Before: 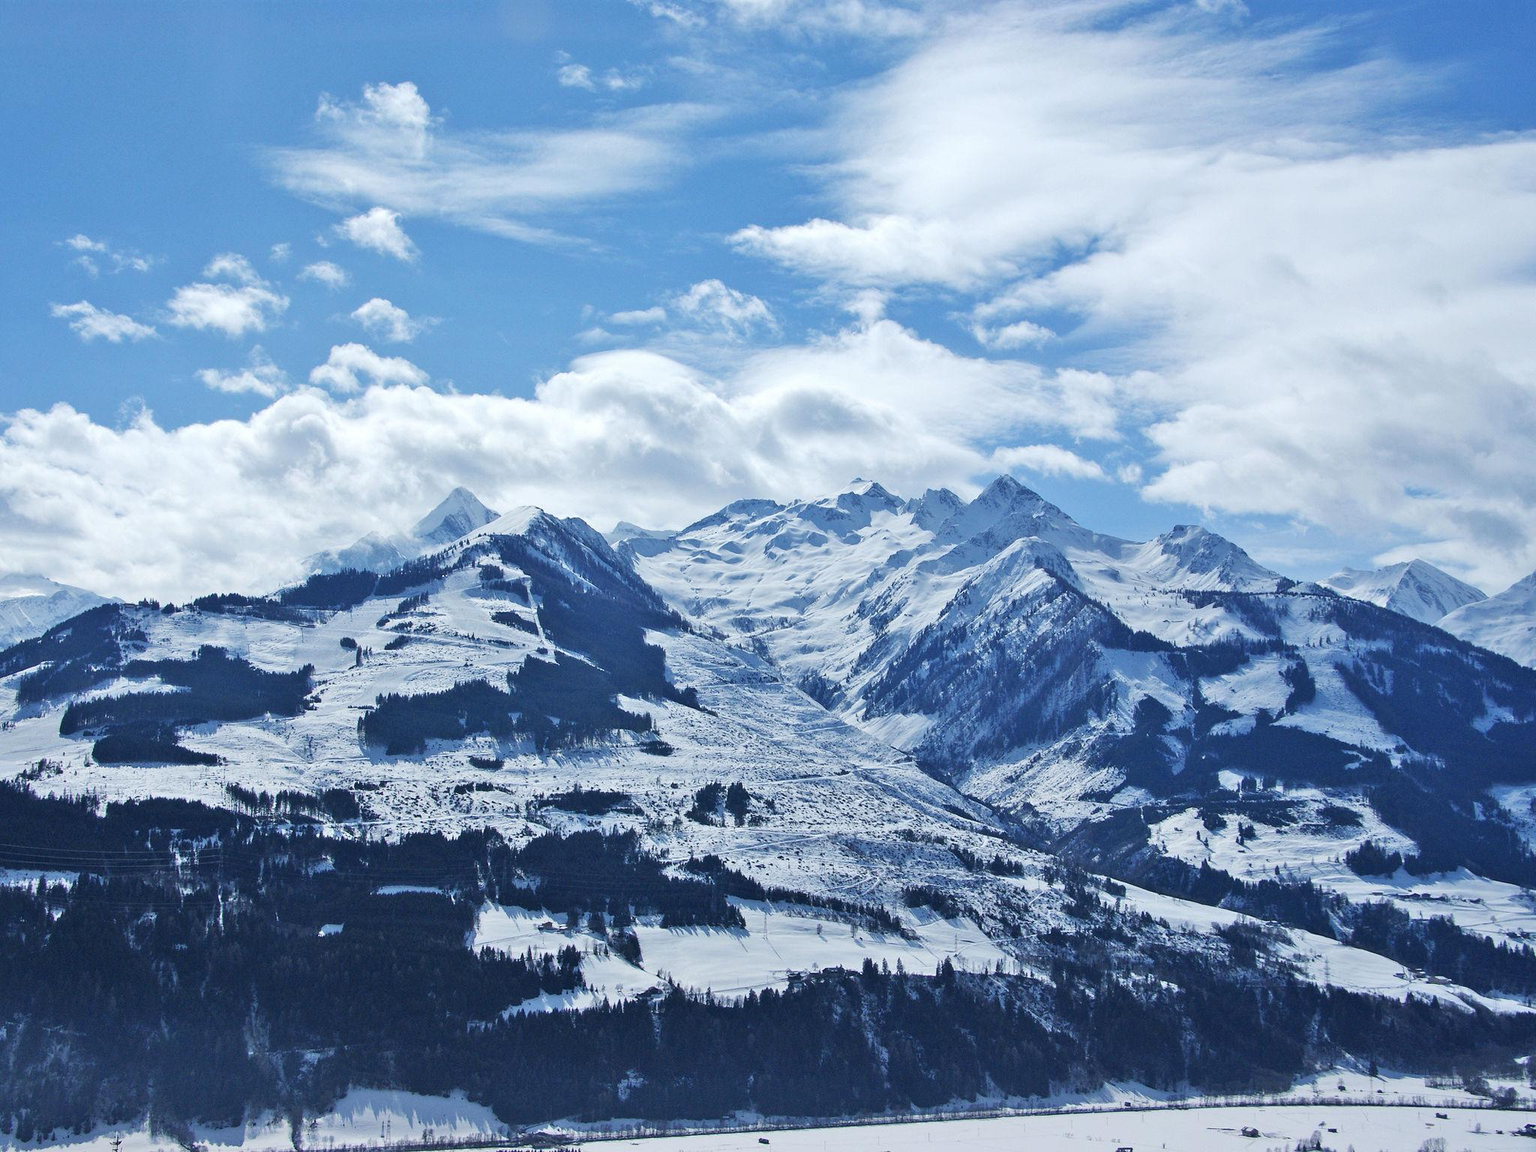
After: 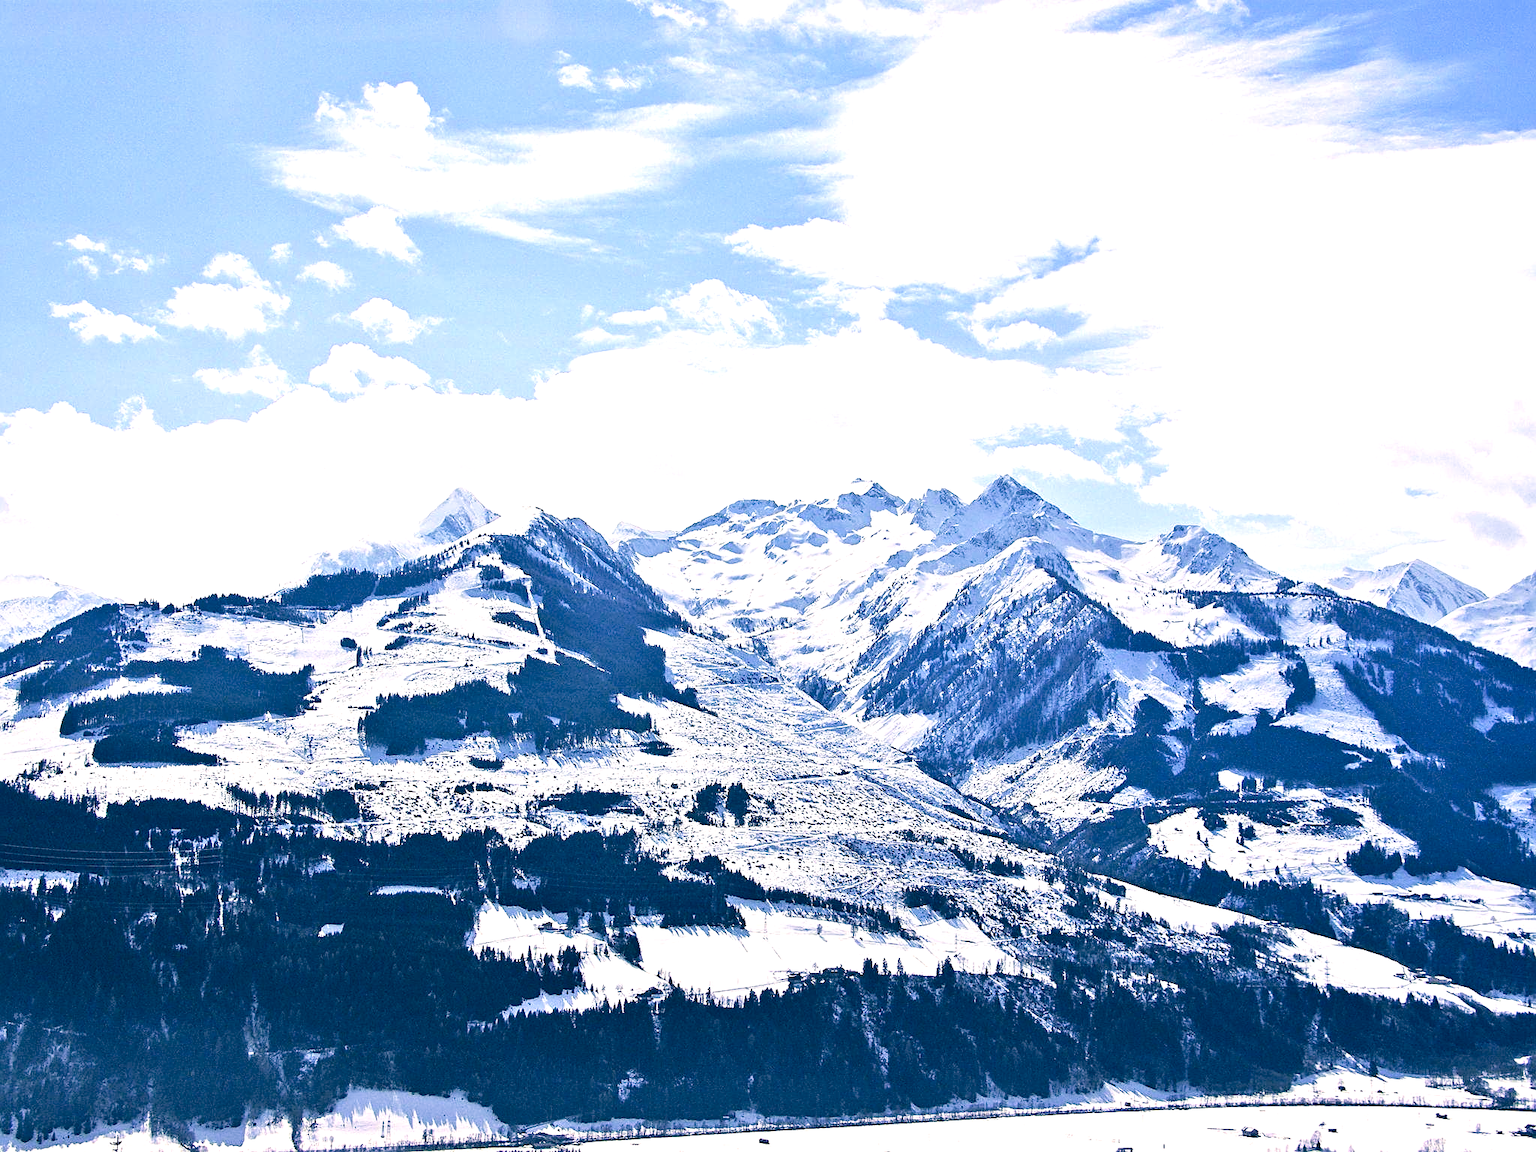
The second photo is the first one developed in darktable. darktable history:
sharpen: on, module defaults
tone equalizer: -8 EV -0.757 EV, -7 EV -0.688 EV, -6 EV -0.59 EV, -5 EV -0.36 EV, -3 EV 0.399 EV, -2 EV 0.6 EV, -1 EV 0.699 EV, +0 EV 0.771 EV, edges refinement/feathering 500, mask exposure compensation -1.57 EV, preserve details no
velvia: strength 14.89%
color correction: highlights a* 10.32, highlights b* 14.8, shadows a* -10.27, shadows b* -15.1
exposure: exposure 0.487 EV, compensate highlight preservation false
